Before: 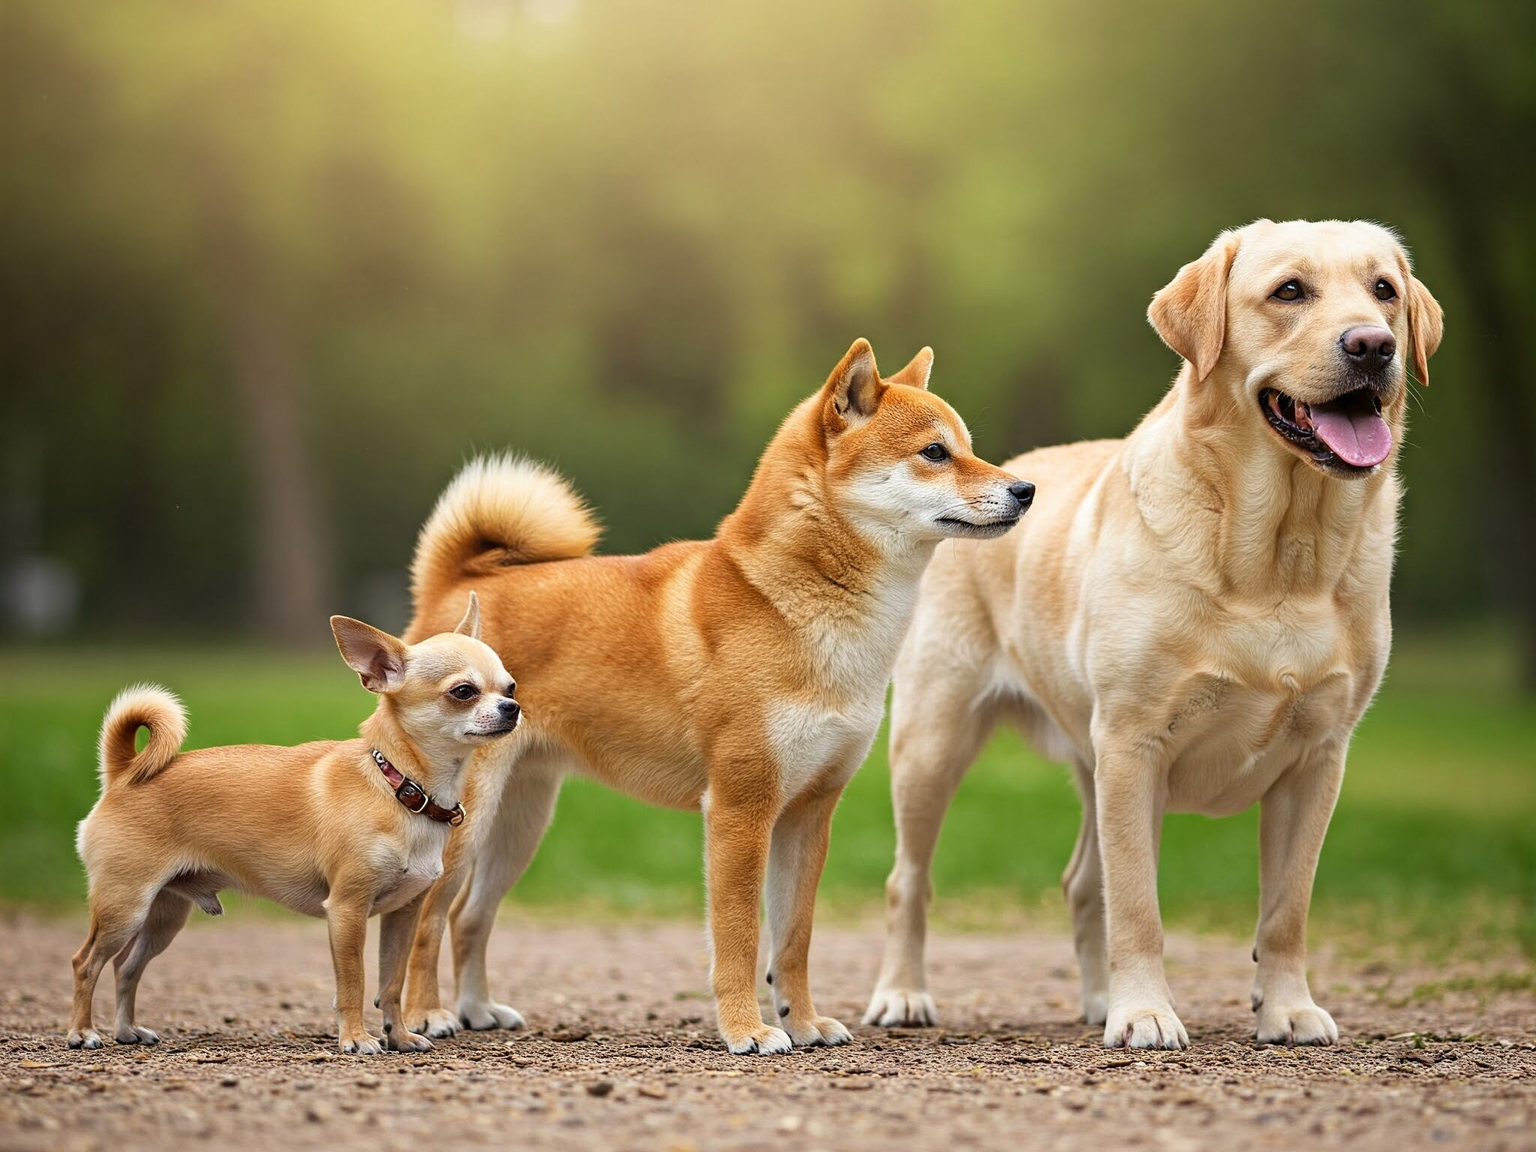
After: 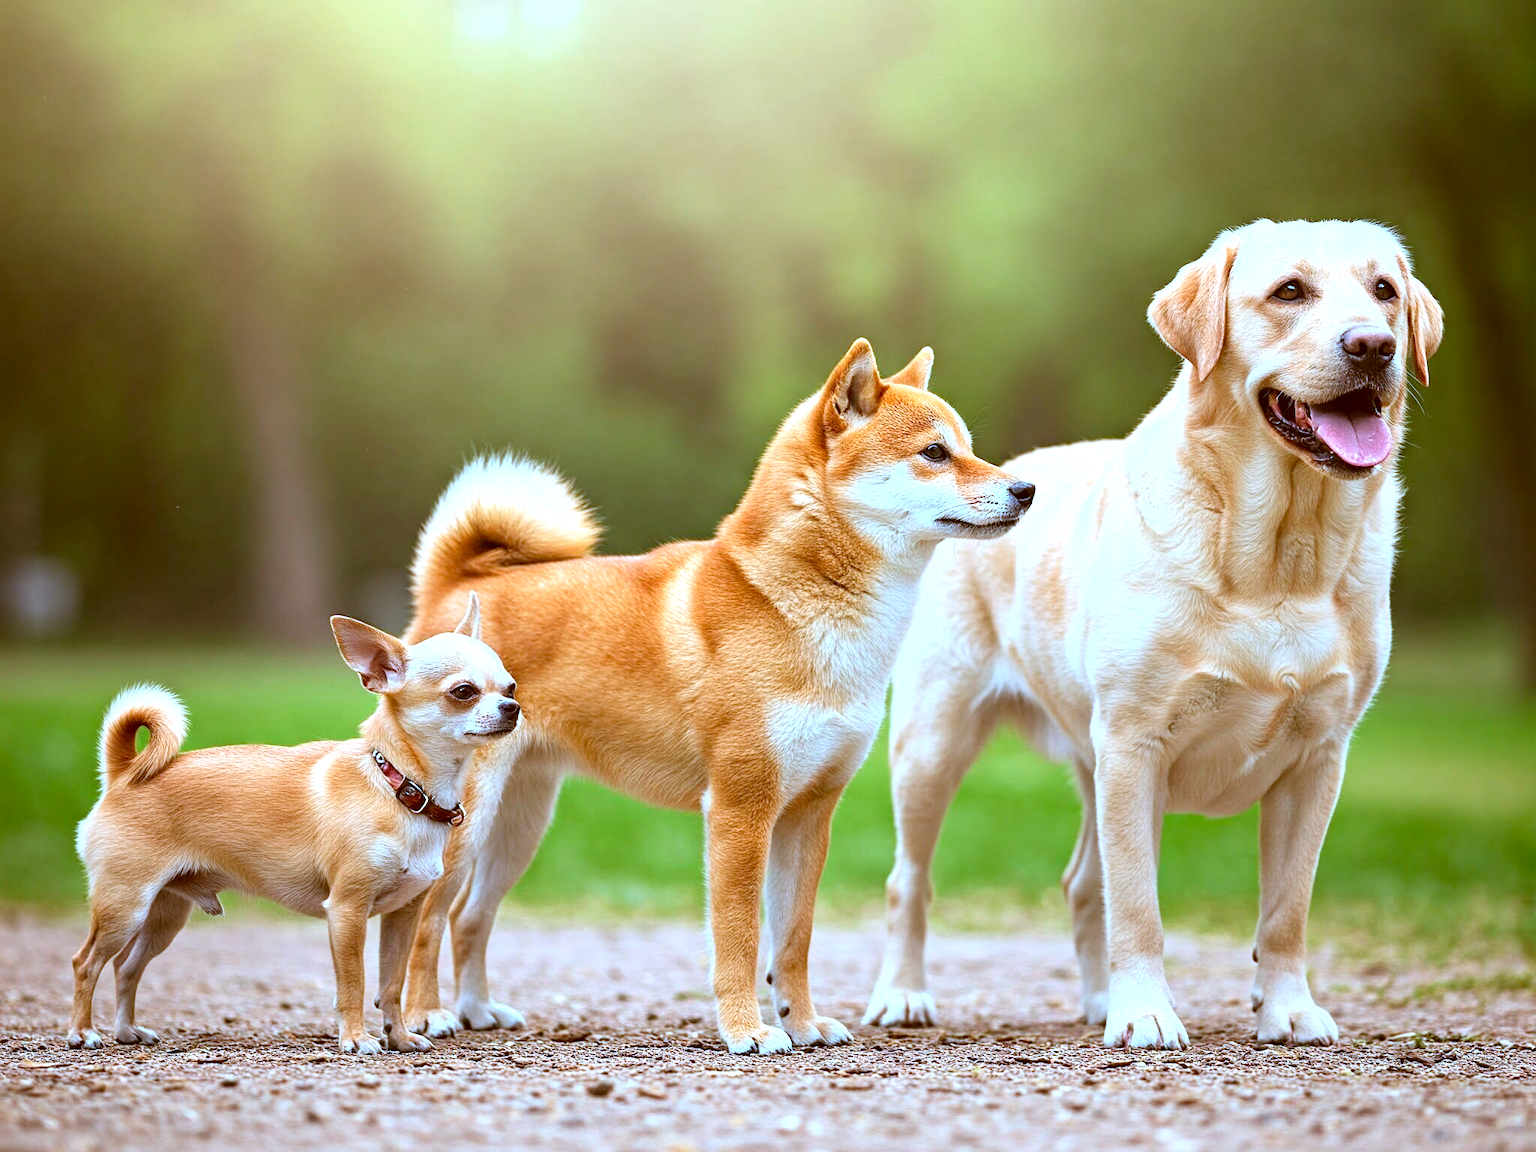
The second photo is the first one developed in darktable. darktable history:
levels: black 0.074%
exposure: exposure 0.61 EV, compensate highlight preservation false
color calibration: output colorfulness [0, 0.315, 0, 0], gray › normalize channels true, illuminant custom, x 0.367, y 0.392, temperature 4433.31 K, gamut compression 0.021
color correction: highlights a* -14.41, highlights b* -16.63, shadows a* 10.69, shadows b* 29.41
